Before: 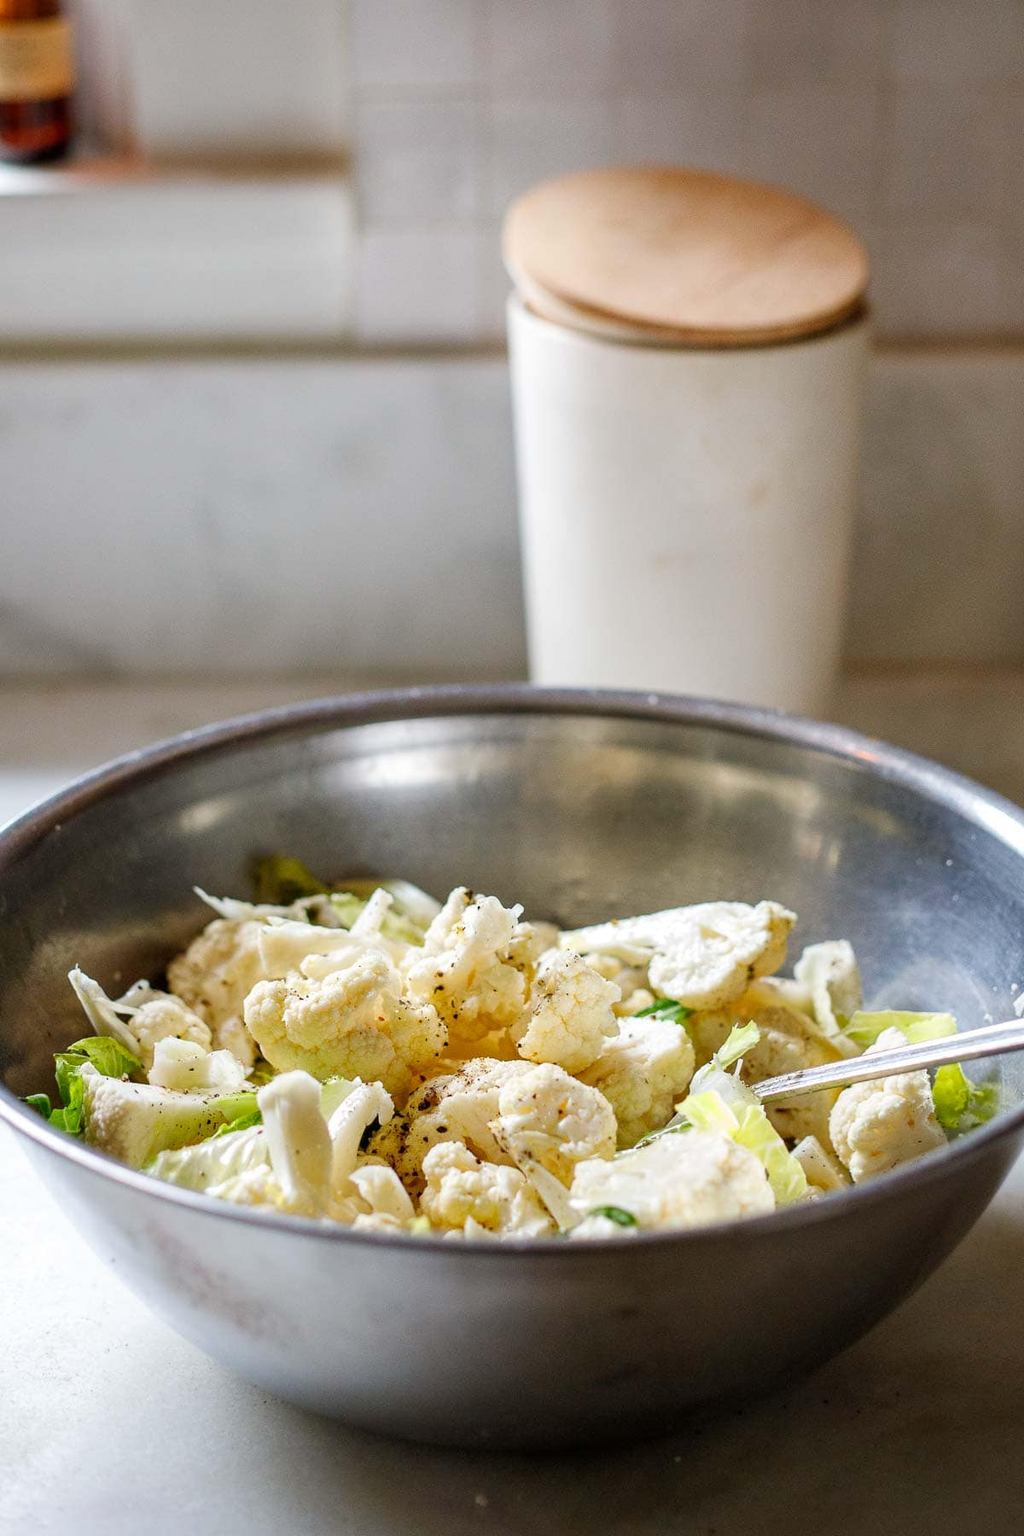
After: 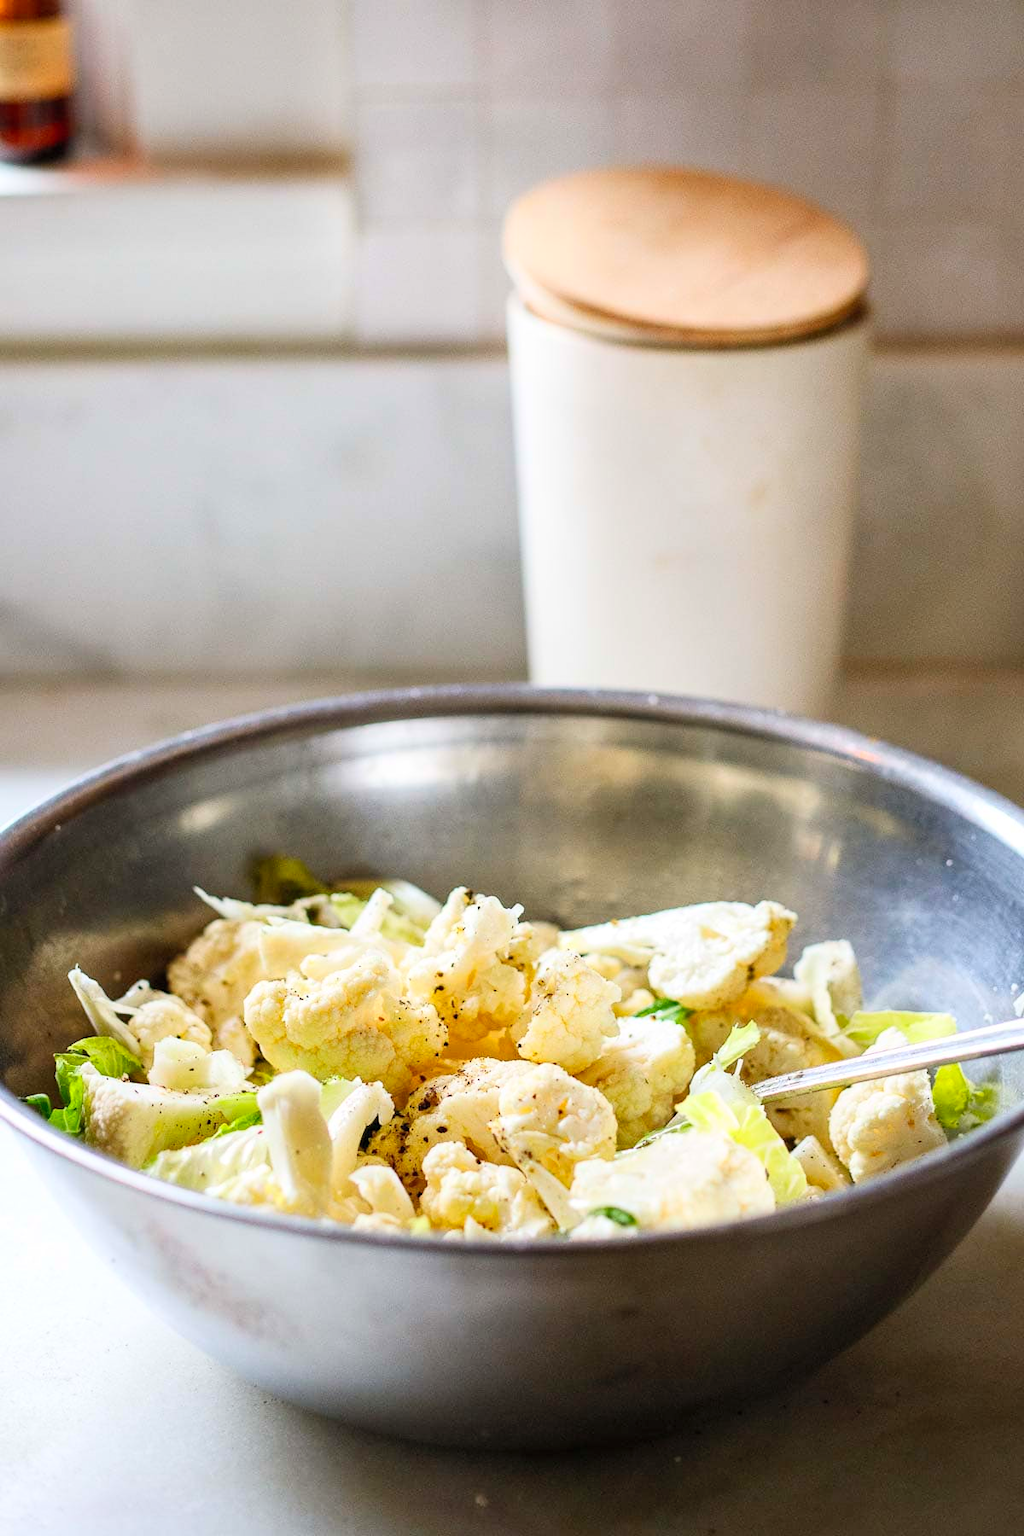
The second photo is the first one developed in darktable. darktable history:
contrast brightness saturation: contrast 0.2, brightness 0.166, saturation 0.227
